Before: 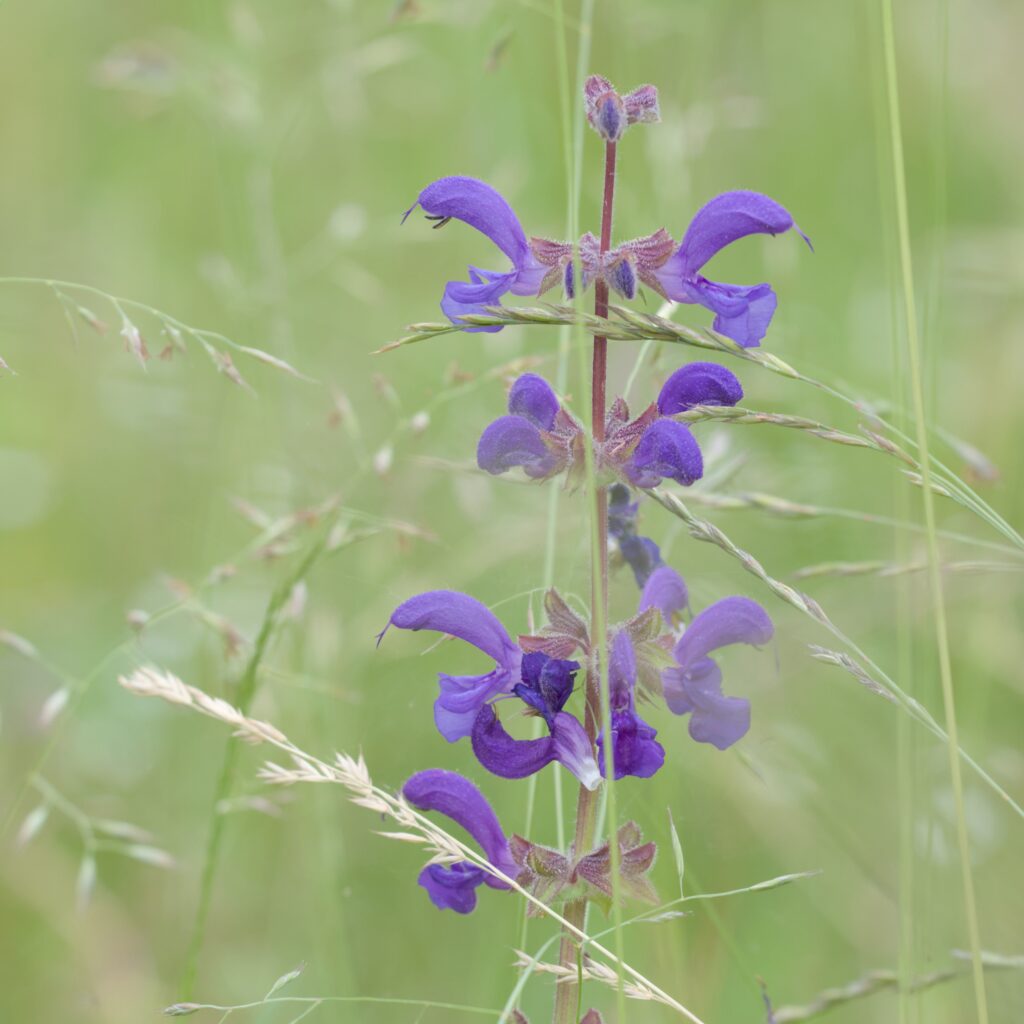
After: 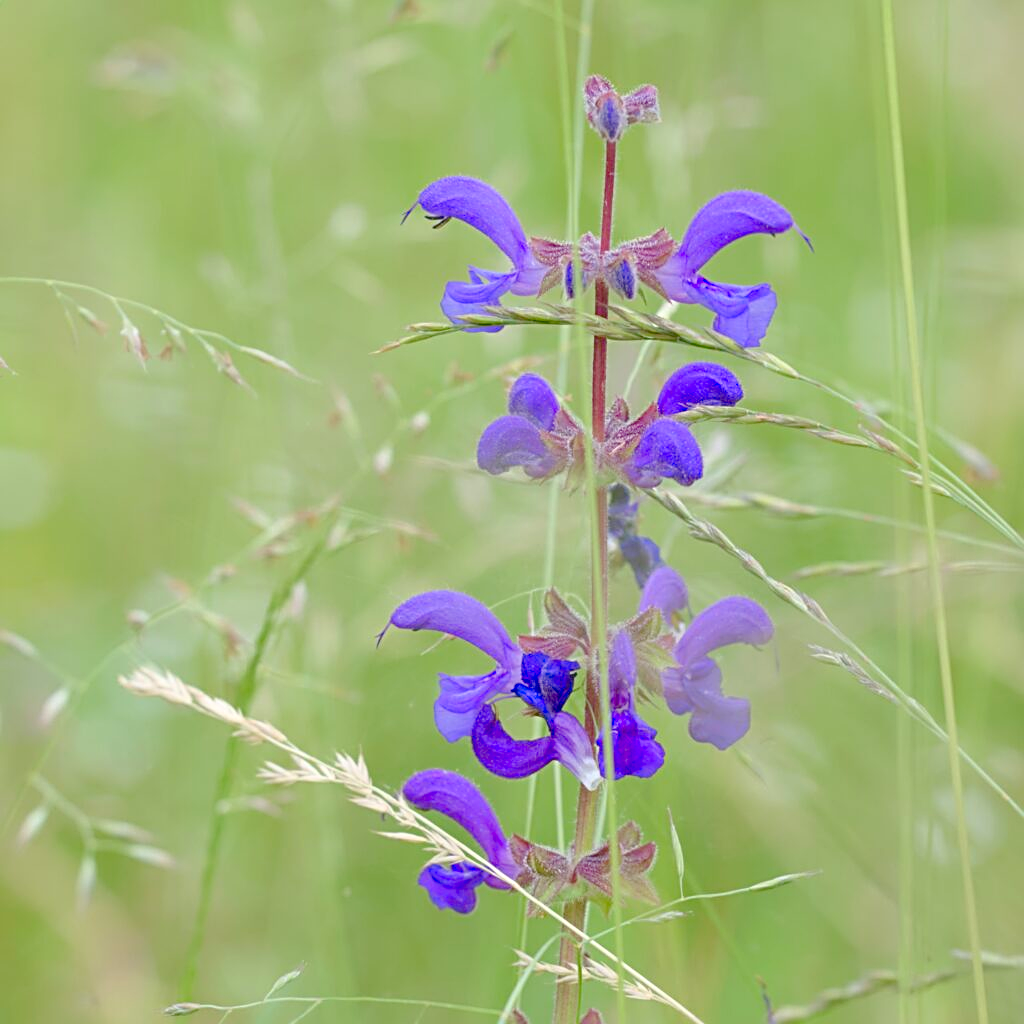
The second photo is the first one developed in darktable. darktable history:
tone curve: curves: ch0 [(0, 0) (0.004, 0.008) (0.077, 0.156) (0.169, 0.29) (0.774, 0.774) (1, 1)], color space Lab, linked channels, preserve colors none
contrast brightness saturation: contrast 0.21, brightness -0.11, saturation 0.21
sharpen: radius 2.767
